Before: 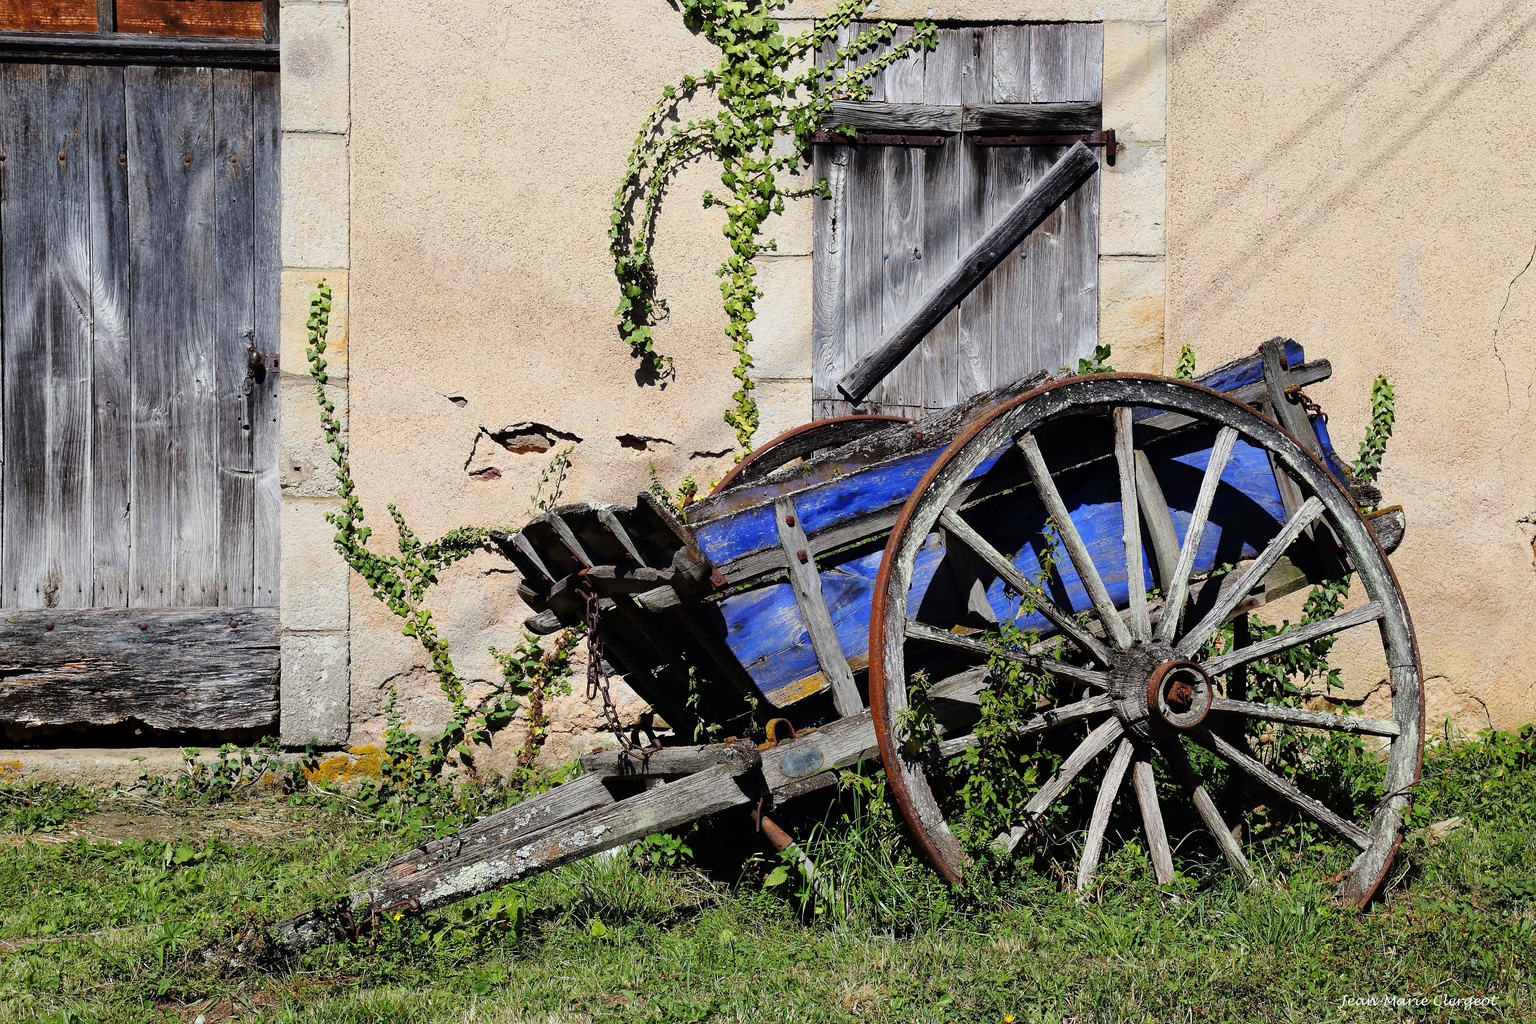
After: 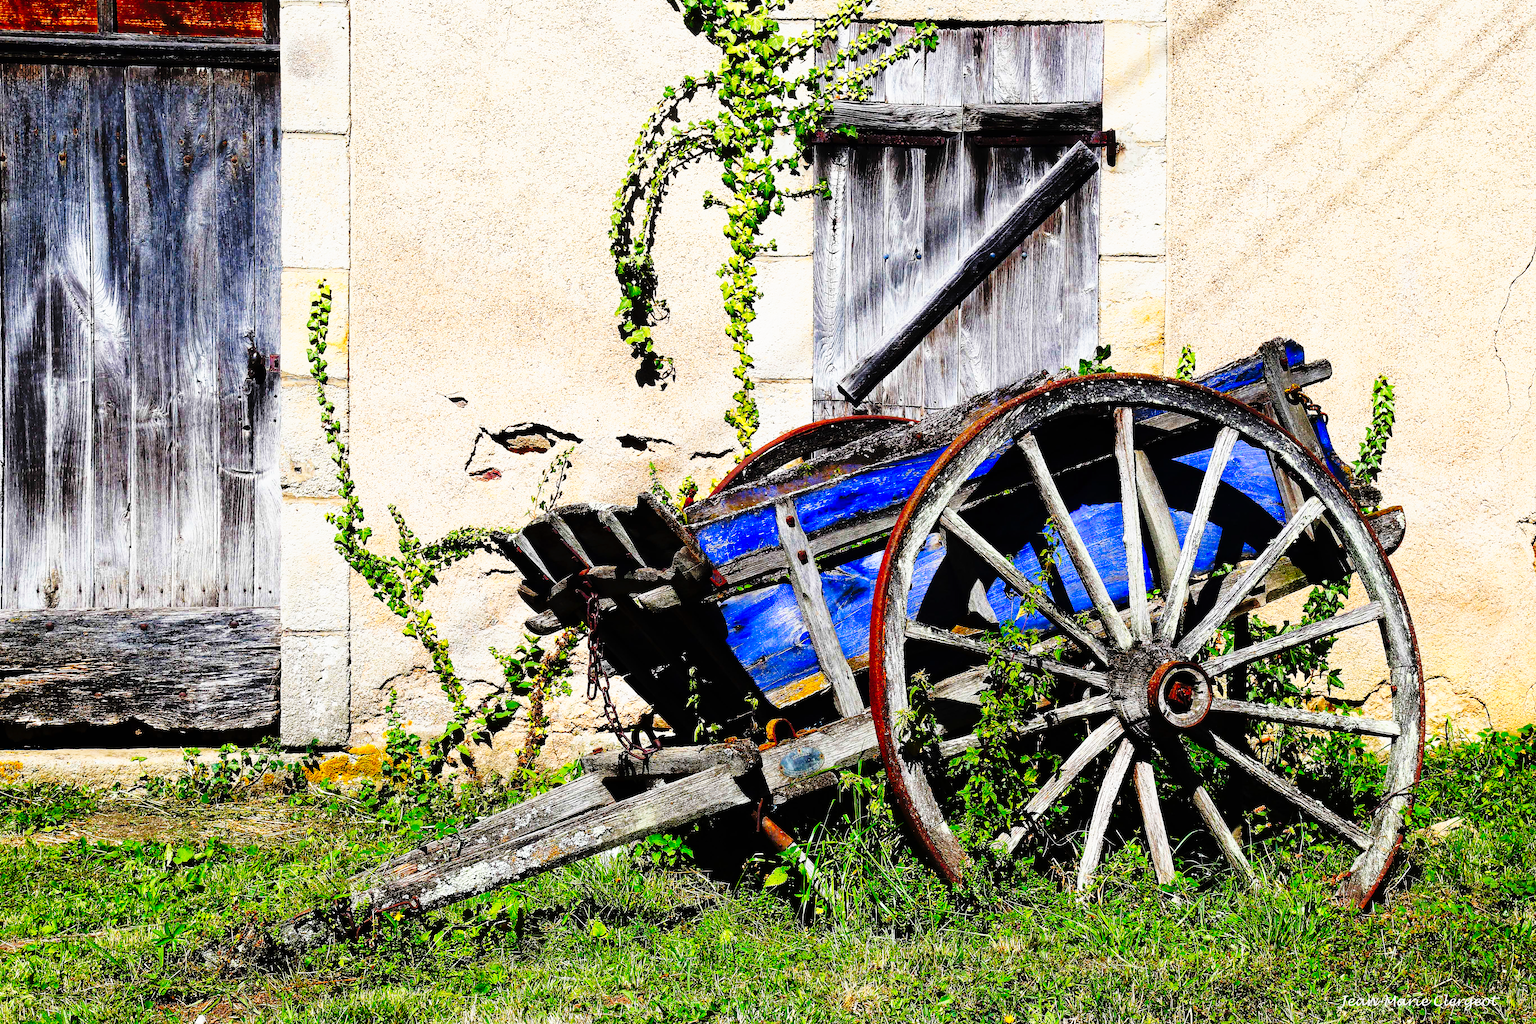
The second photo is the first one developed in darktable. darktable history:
tone curve: curves: ch0 [(0, 0) (0.003, 0.003) (0.011, 0.006) (0.025, 0.012) (0.044, 0.02) (0.069, 0.023) (0.1, 0.029) (0.136, 0.037) (0.177, 0.058) (0.224, 0.084) (0.277, 0.137) (0.335, 0.209) (0.399, 0.336) (0.468, 0.478) (0.543, 0.63) (0.623, 0.789) (0.709, 0.903) (0.801, 0.967) (0.898, 0.987) (1, 1)], preserve colors none
contrast brightness saturation: contrast 0.04, saturation 0.16
